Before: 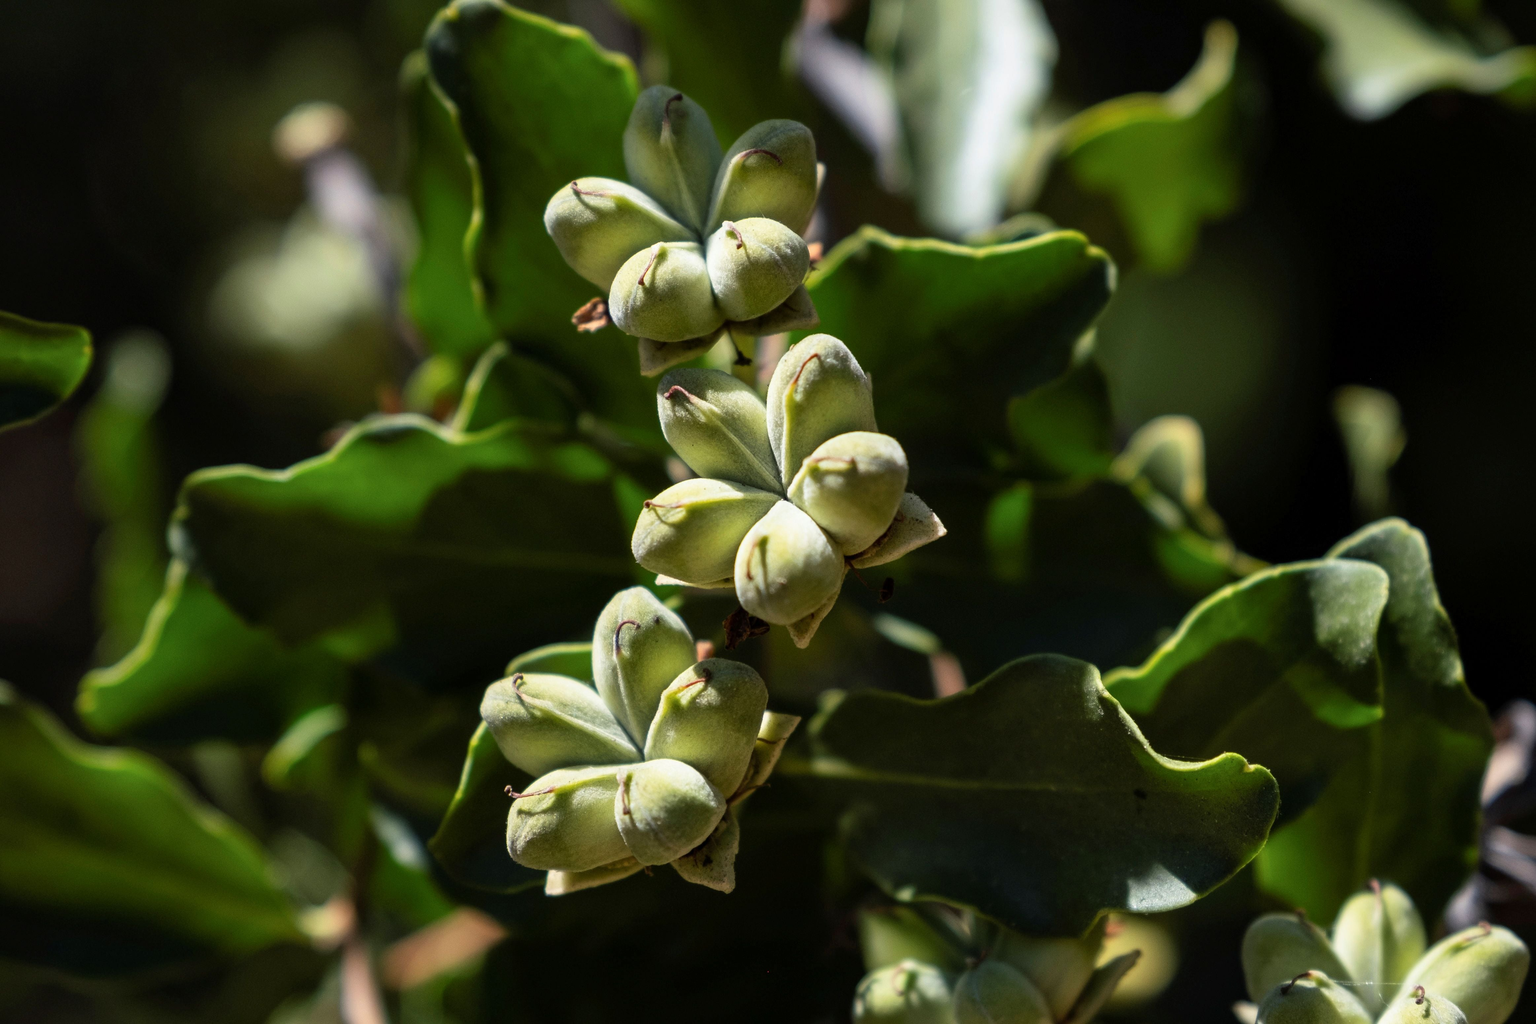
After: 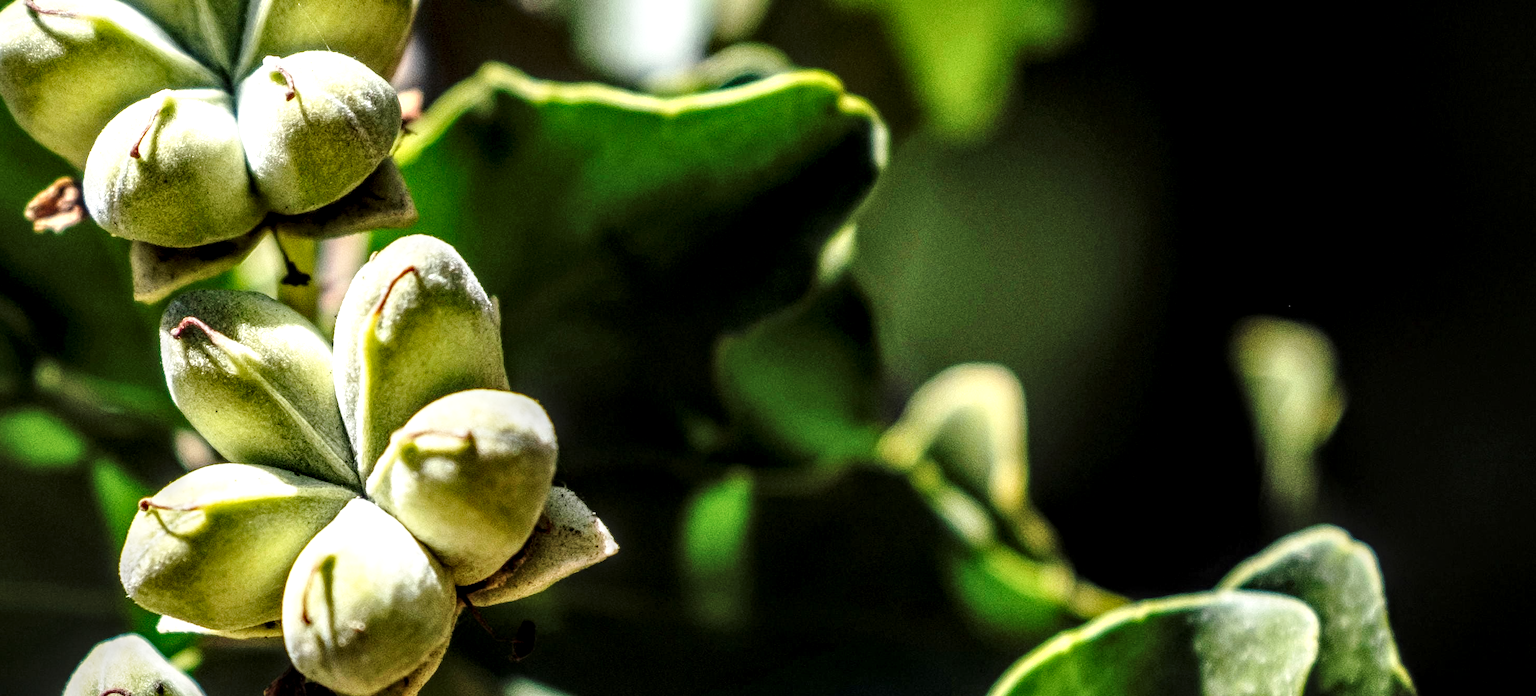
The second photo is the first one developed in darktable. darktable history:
local contrast: highlights 4%, shadows 3%, detail 181%
crop: left 36.21%, top 18.14%, right 0.621%, bottom 38.892%
base curve: curves: ch0 [(0, 0) (0.028, 0.03) (0.121, 0.232) (0.46, 0.748) (0.859, 0.968) (1, 1)], preserve colors none
